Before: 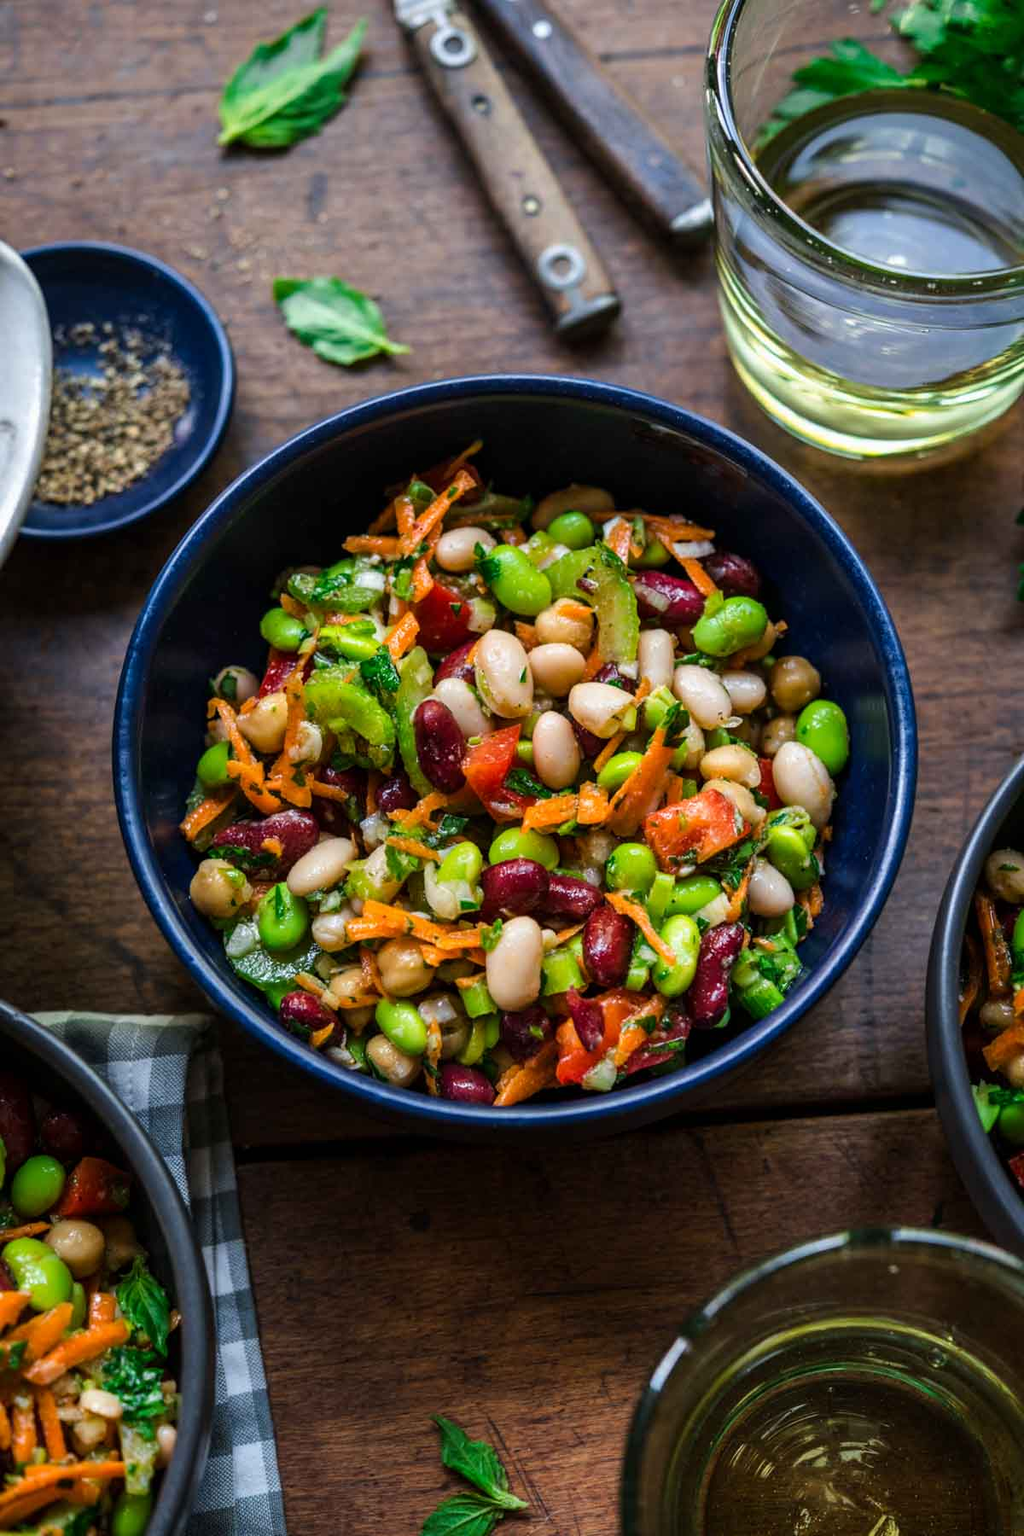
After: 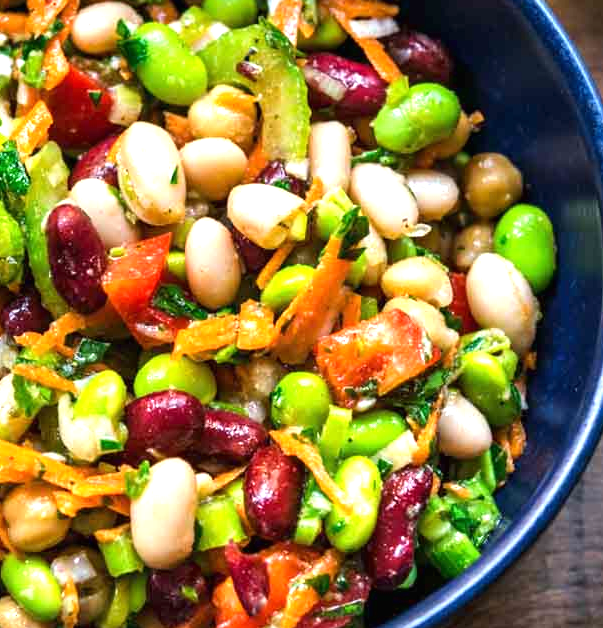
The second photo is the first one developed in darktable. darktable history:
crop: left 36.584%, top 34.228%, right 13.152%, bottom 30.84%
exposure: black level correction 0, exposure 1 EV, compensate highlight preservation false
